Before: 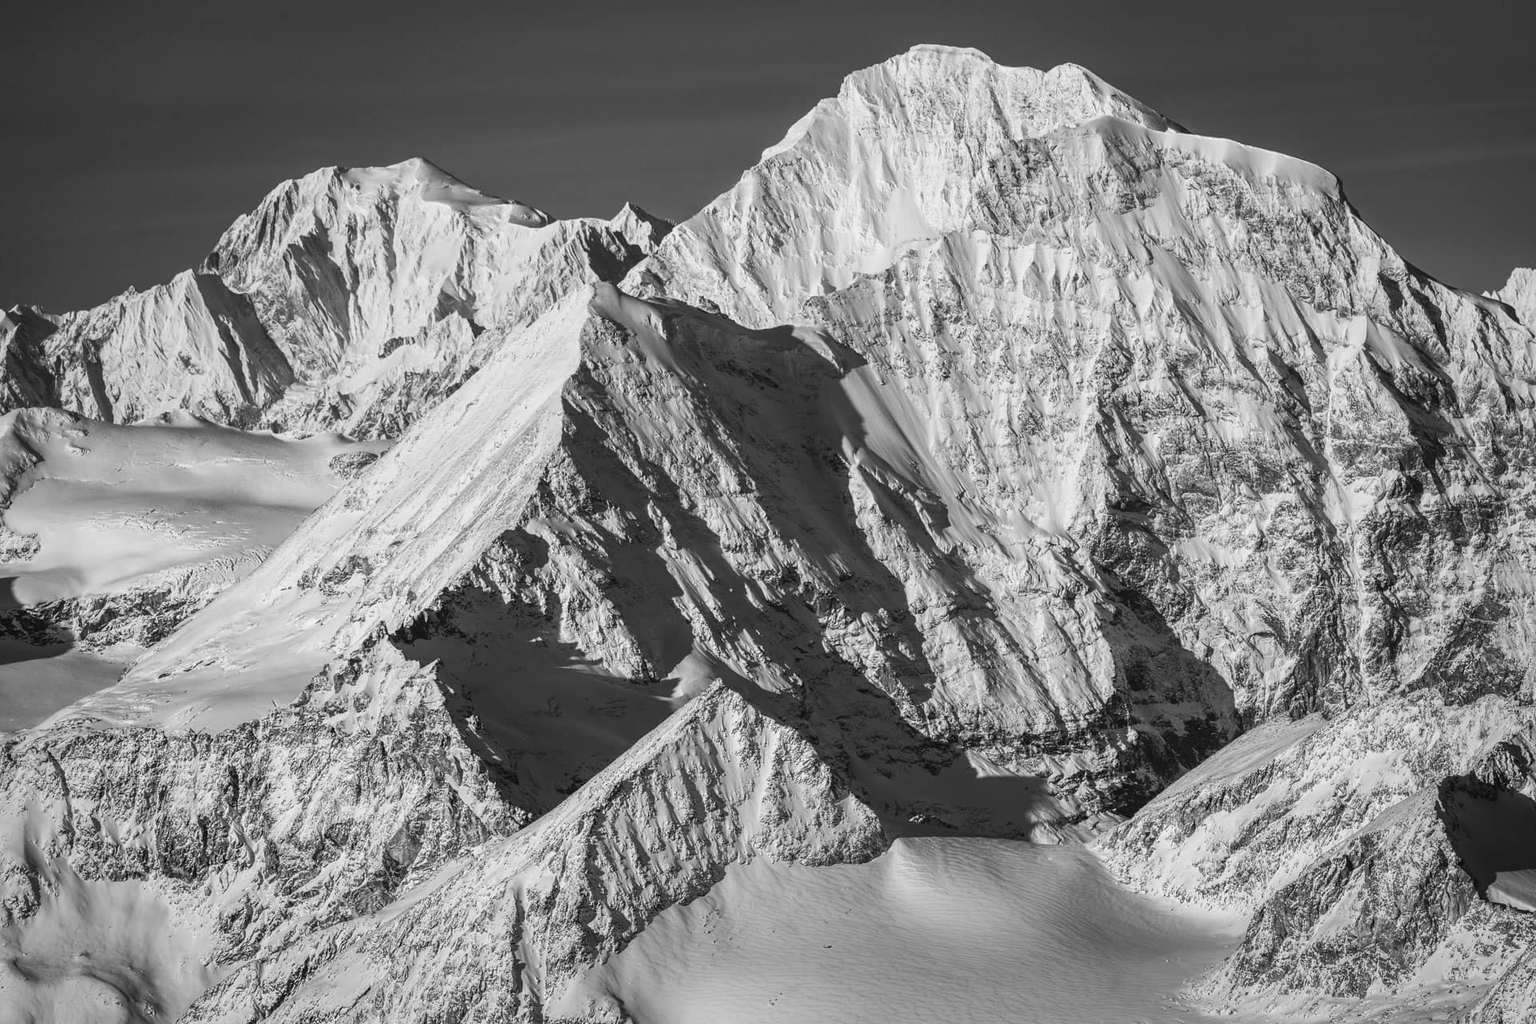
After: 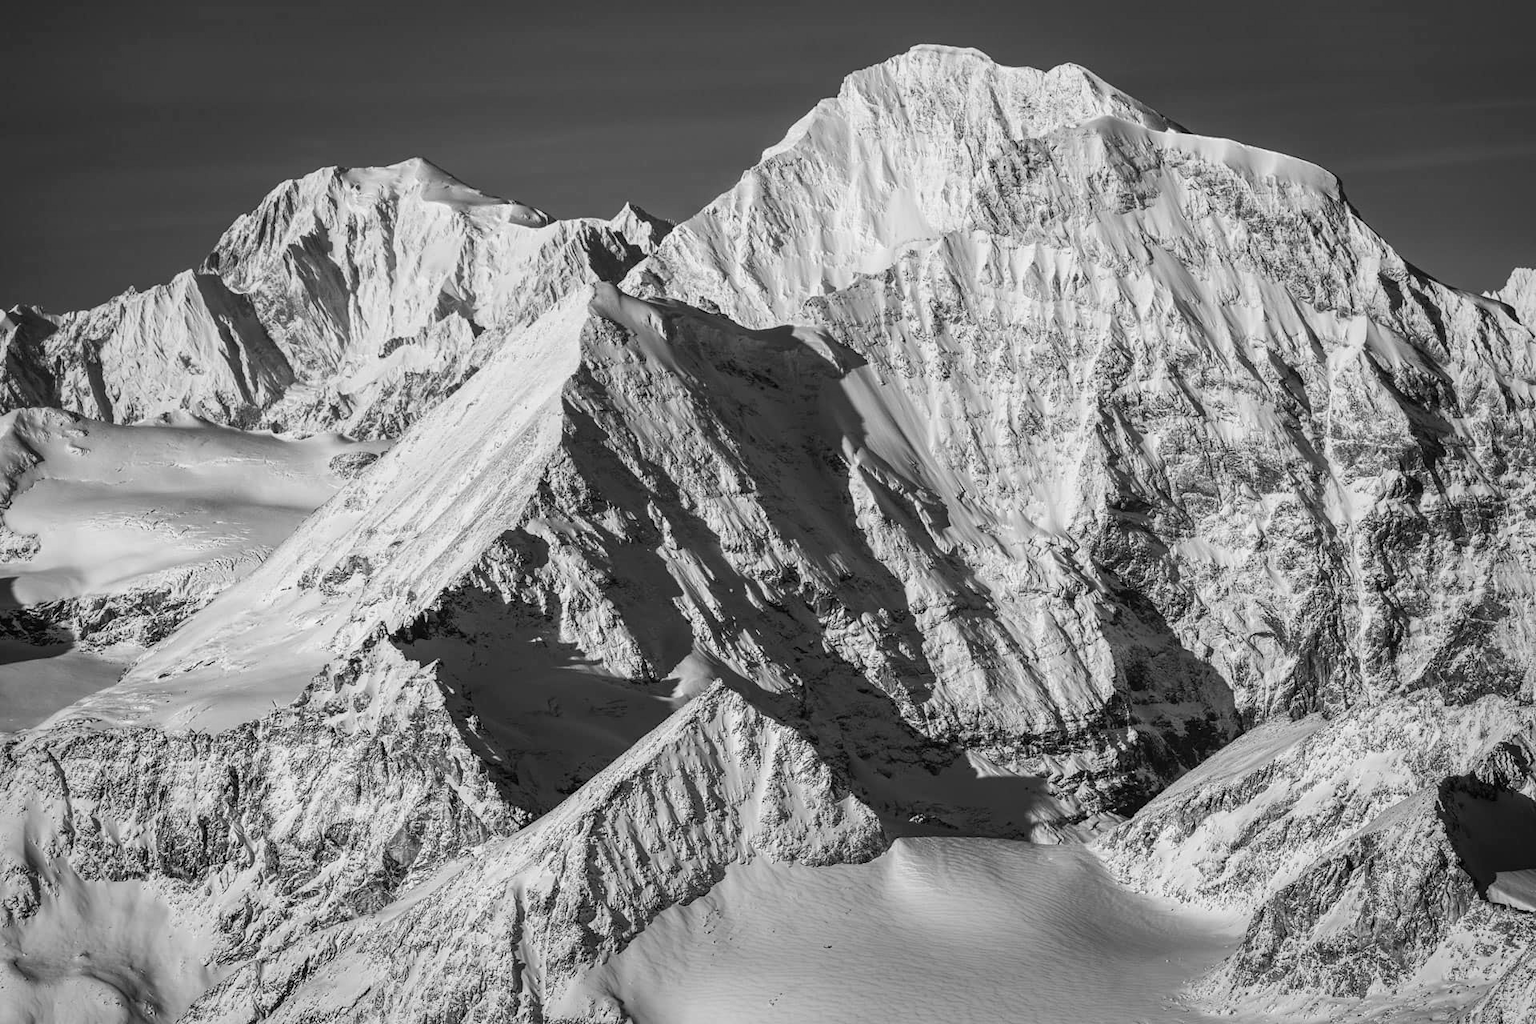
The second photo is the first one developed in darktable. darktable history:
contrast brightness saturation: saturation -0.99
